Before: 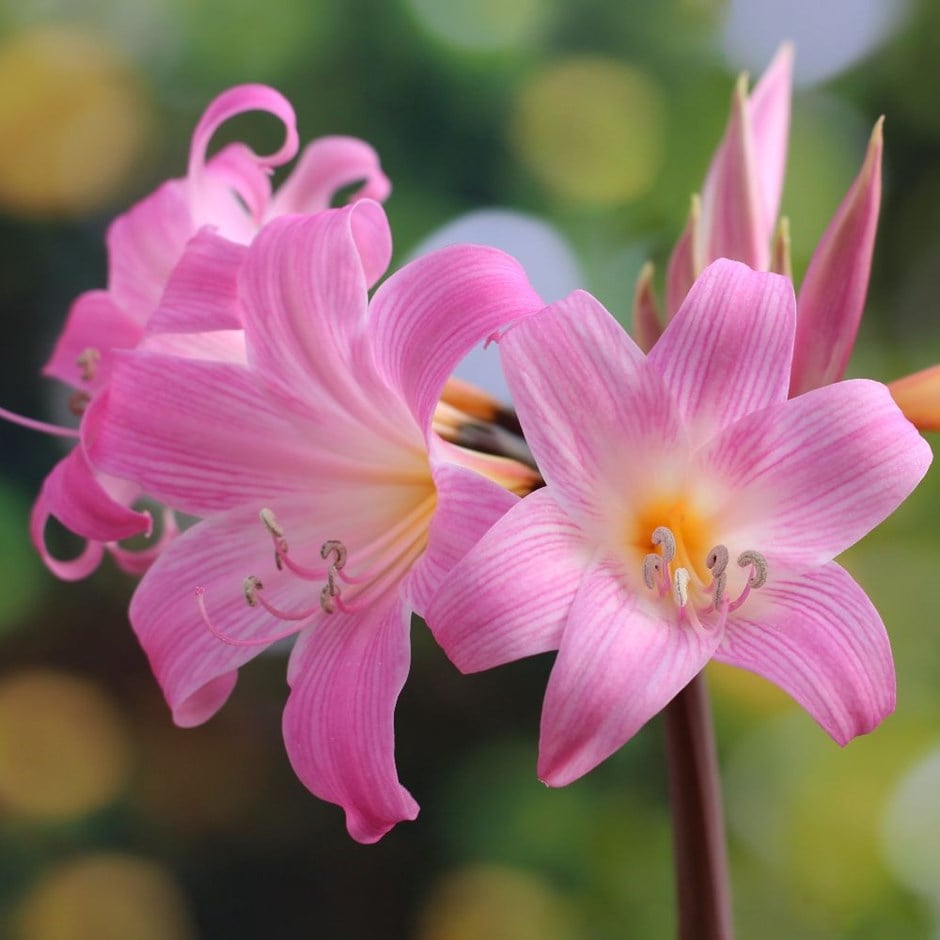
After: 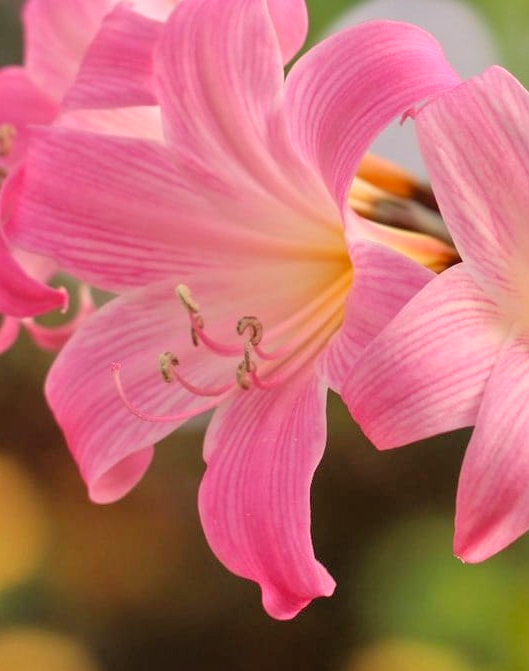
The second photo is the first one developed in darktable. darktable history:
crop: left 8.966%, top 23.852%, right 34.699%, bottom 4.703%
color balance rgb: shadows lift › chroma 4.41%, shadows lift › hue 27°, power › chroma 2.5%, power › hue 70°, highlights gain › chroma 1%, highlights gain › hue 27°, saturation formula JzAzBz (2021)
tone equalizer: -7 EV 0.15 EV, -6 EV 0.6 EV, -5 EV 1.15 EV, -4 EV 1.33 EV, -3 EV 1.15 EV, -2 EV 0.6 EV, -1 EV 0.15 EV, mask exposure compensation -0.5 EV
white balance: red 1.029, blue 0.92
